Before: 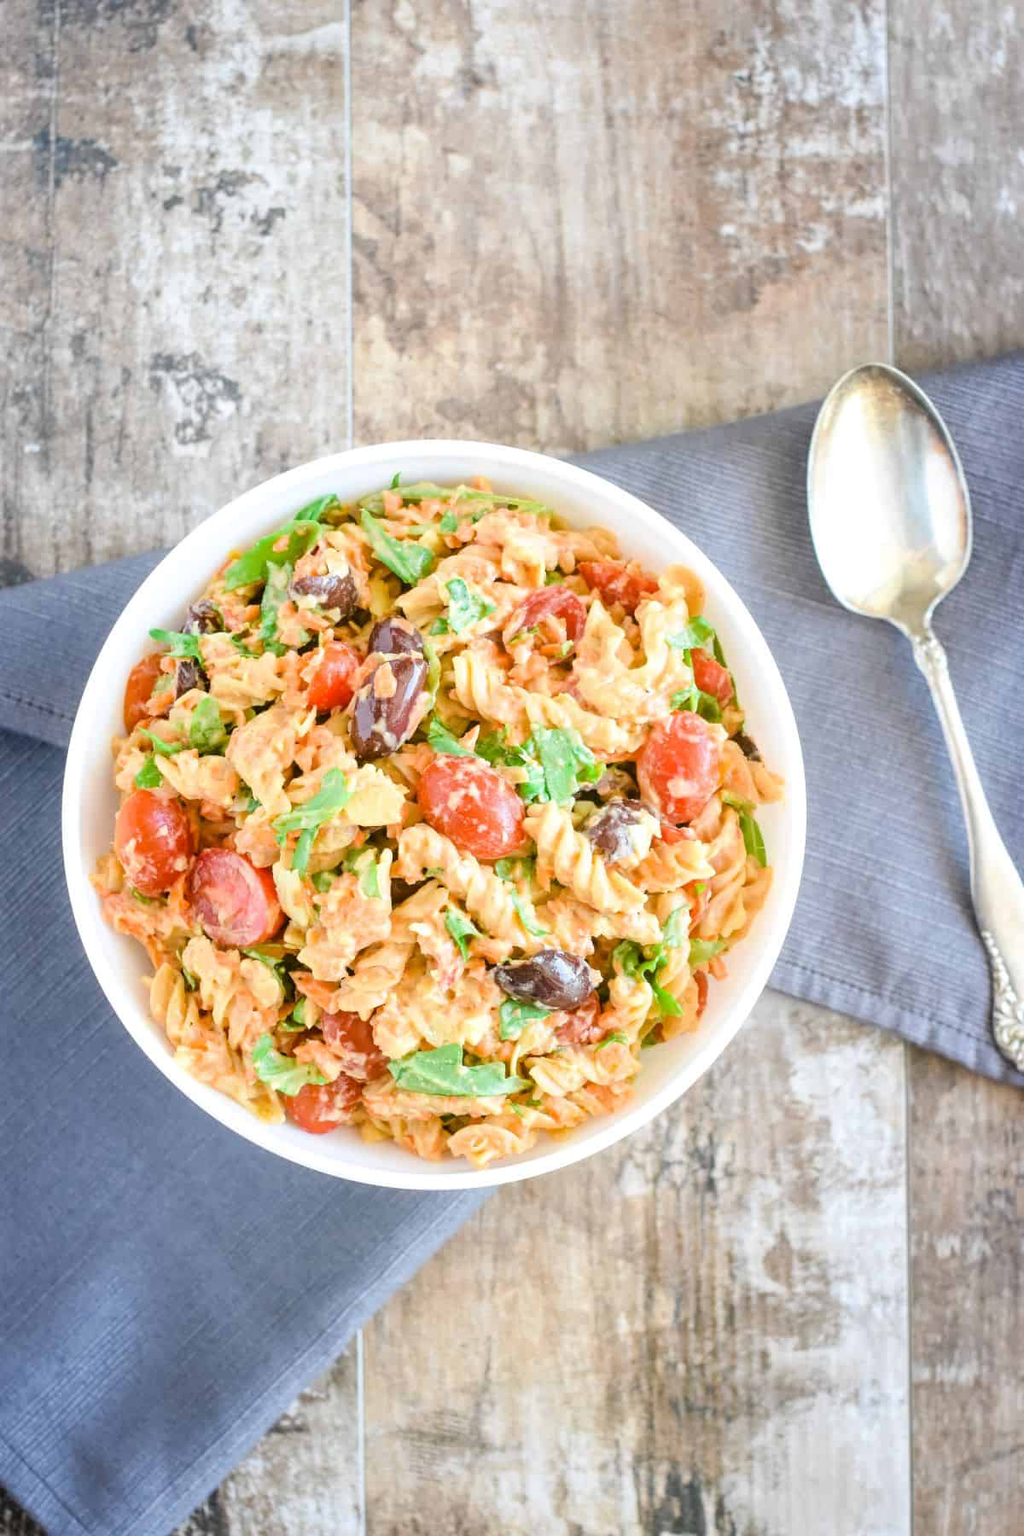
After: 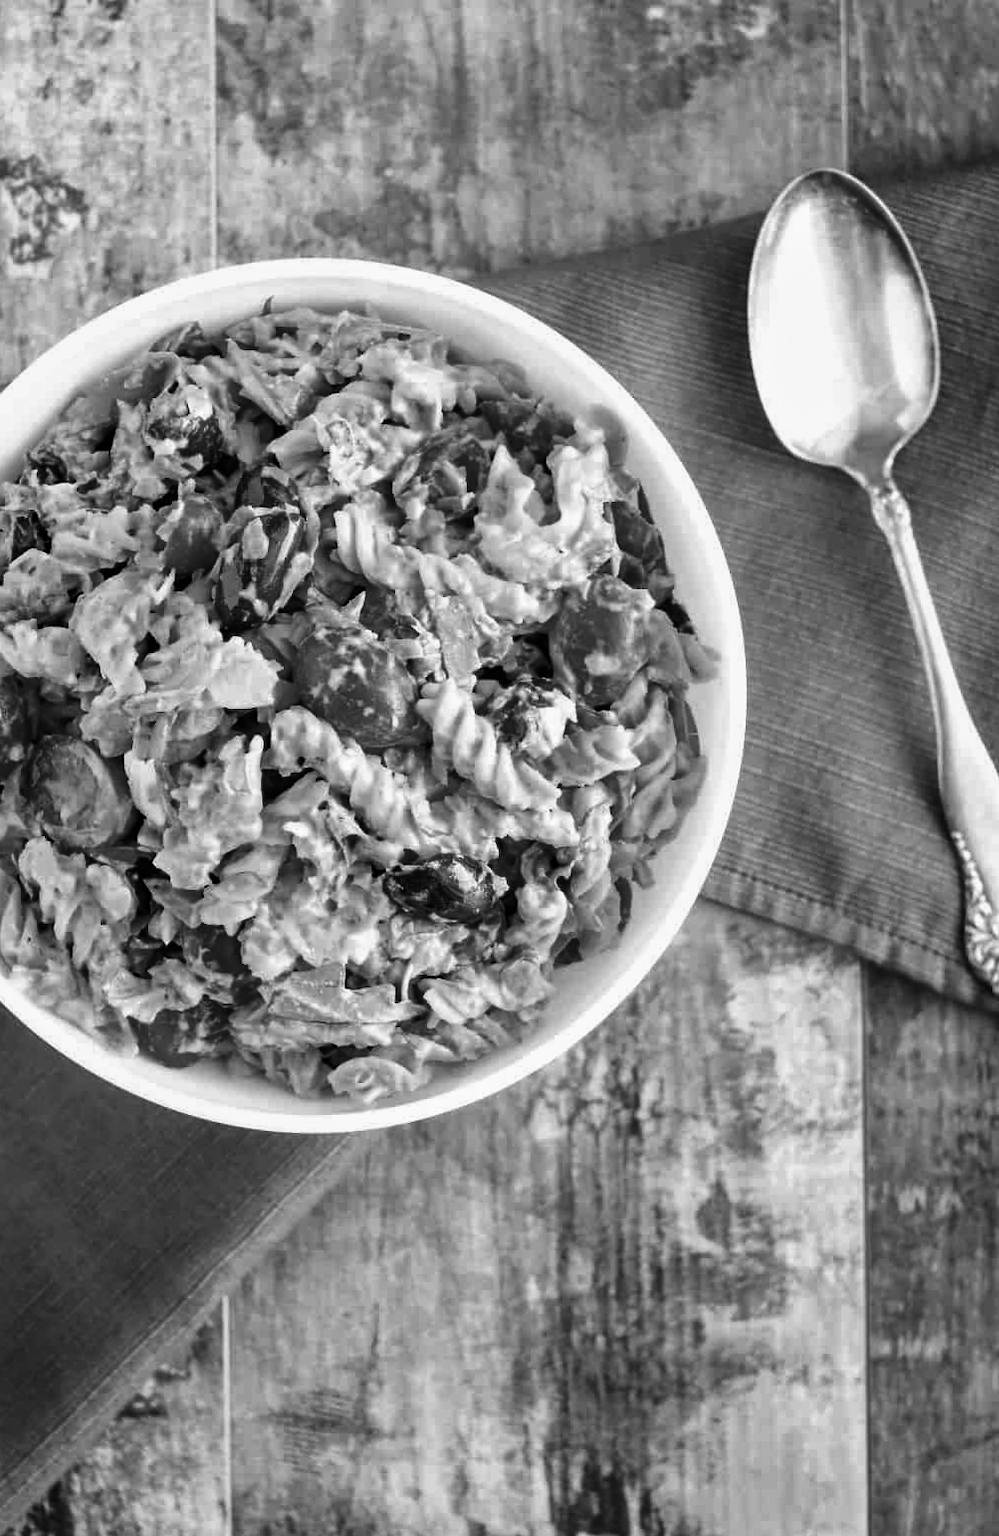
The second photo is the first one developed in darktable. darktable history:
white balance: red 0.766, blue 1.537
monochrome: on, module defaults
contrast brightness saturation: contrast 0.09, brightness -0.59, saturation 0.17
crop: left 16.315%, top 14.246%
